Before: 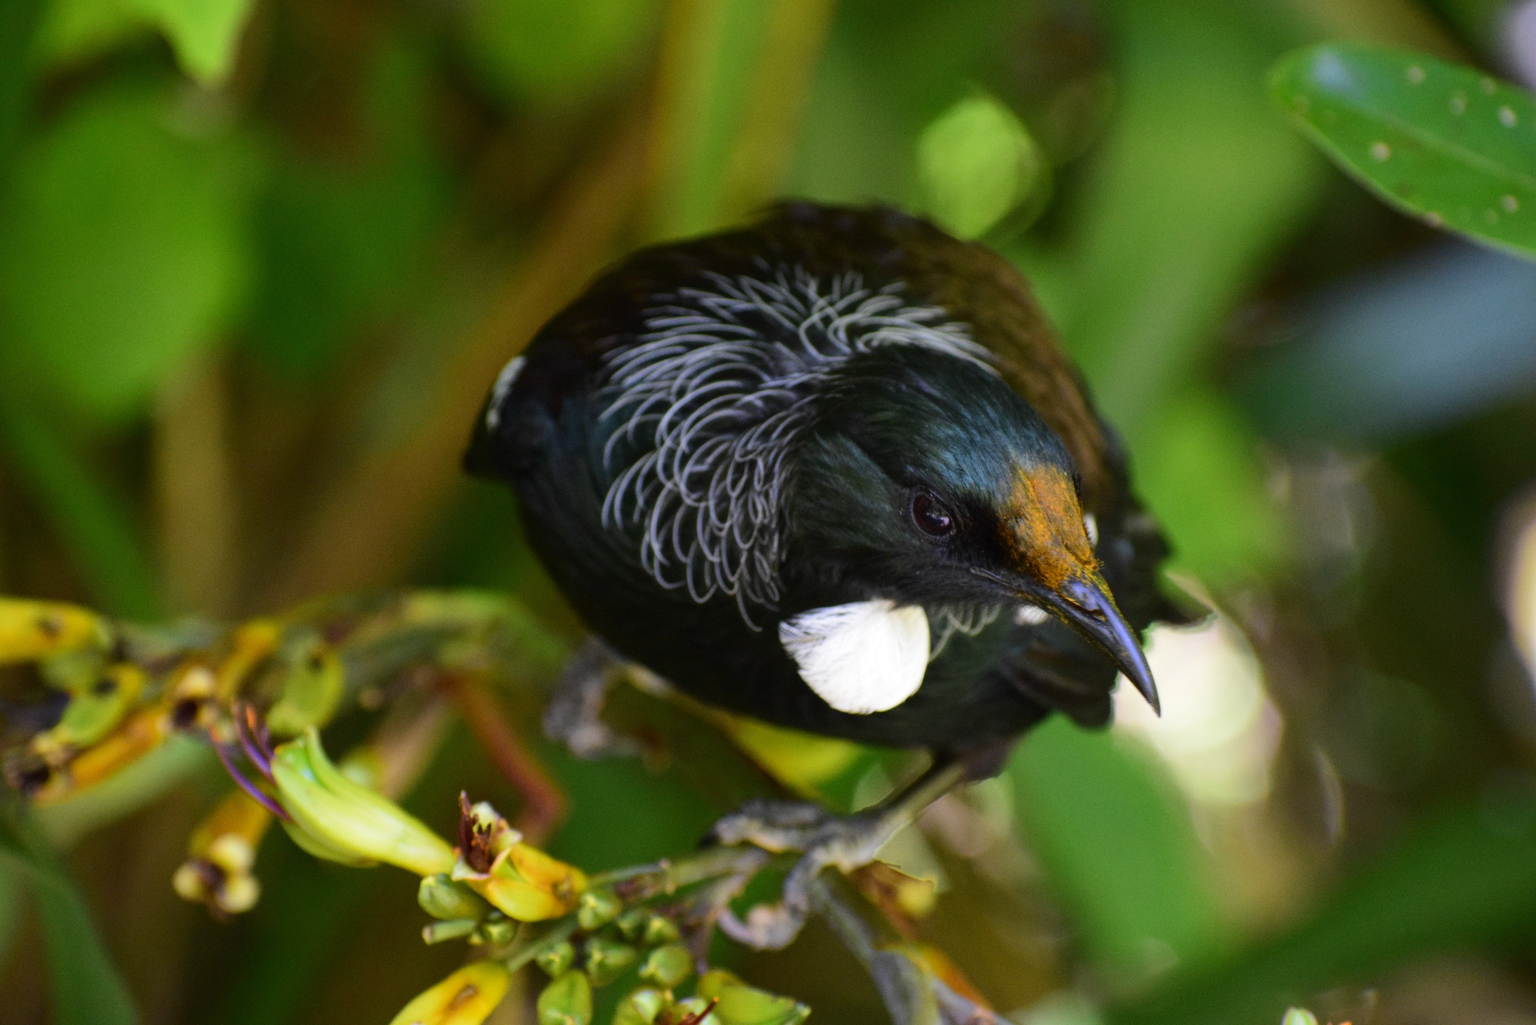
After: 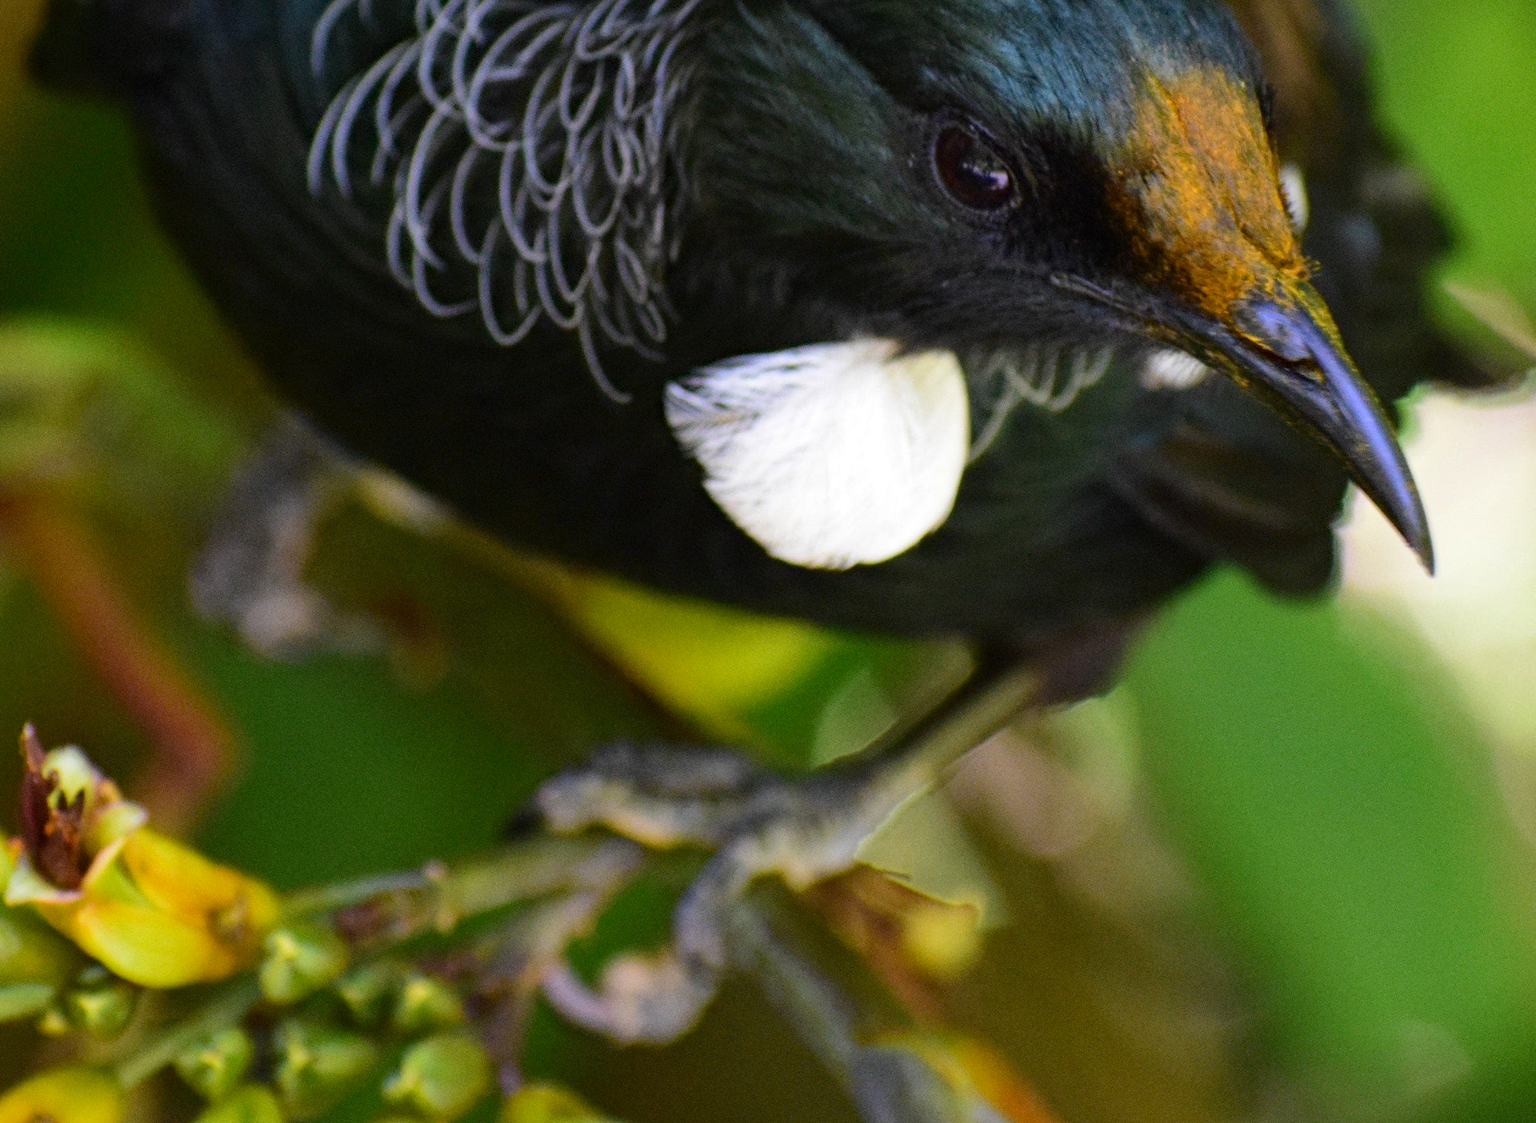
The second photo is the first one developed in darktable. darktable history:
crop: left 29.269%, top 42.137%, right 21.119%, bottom 3.466%
haze removal: compatibility mode true, adaptive false
